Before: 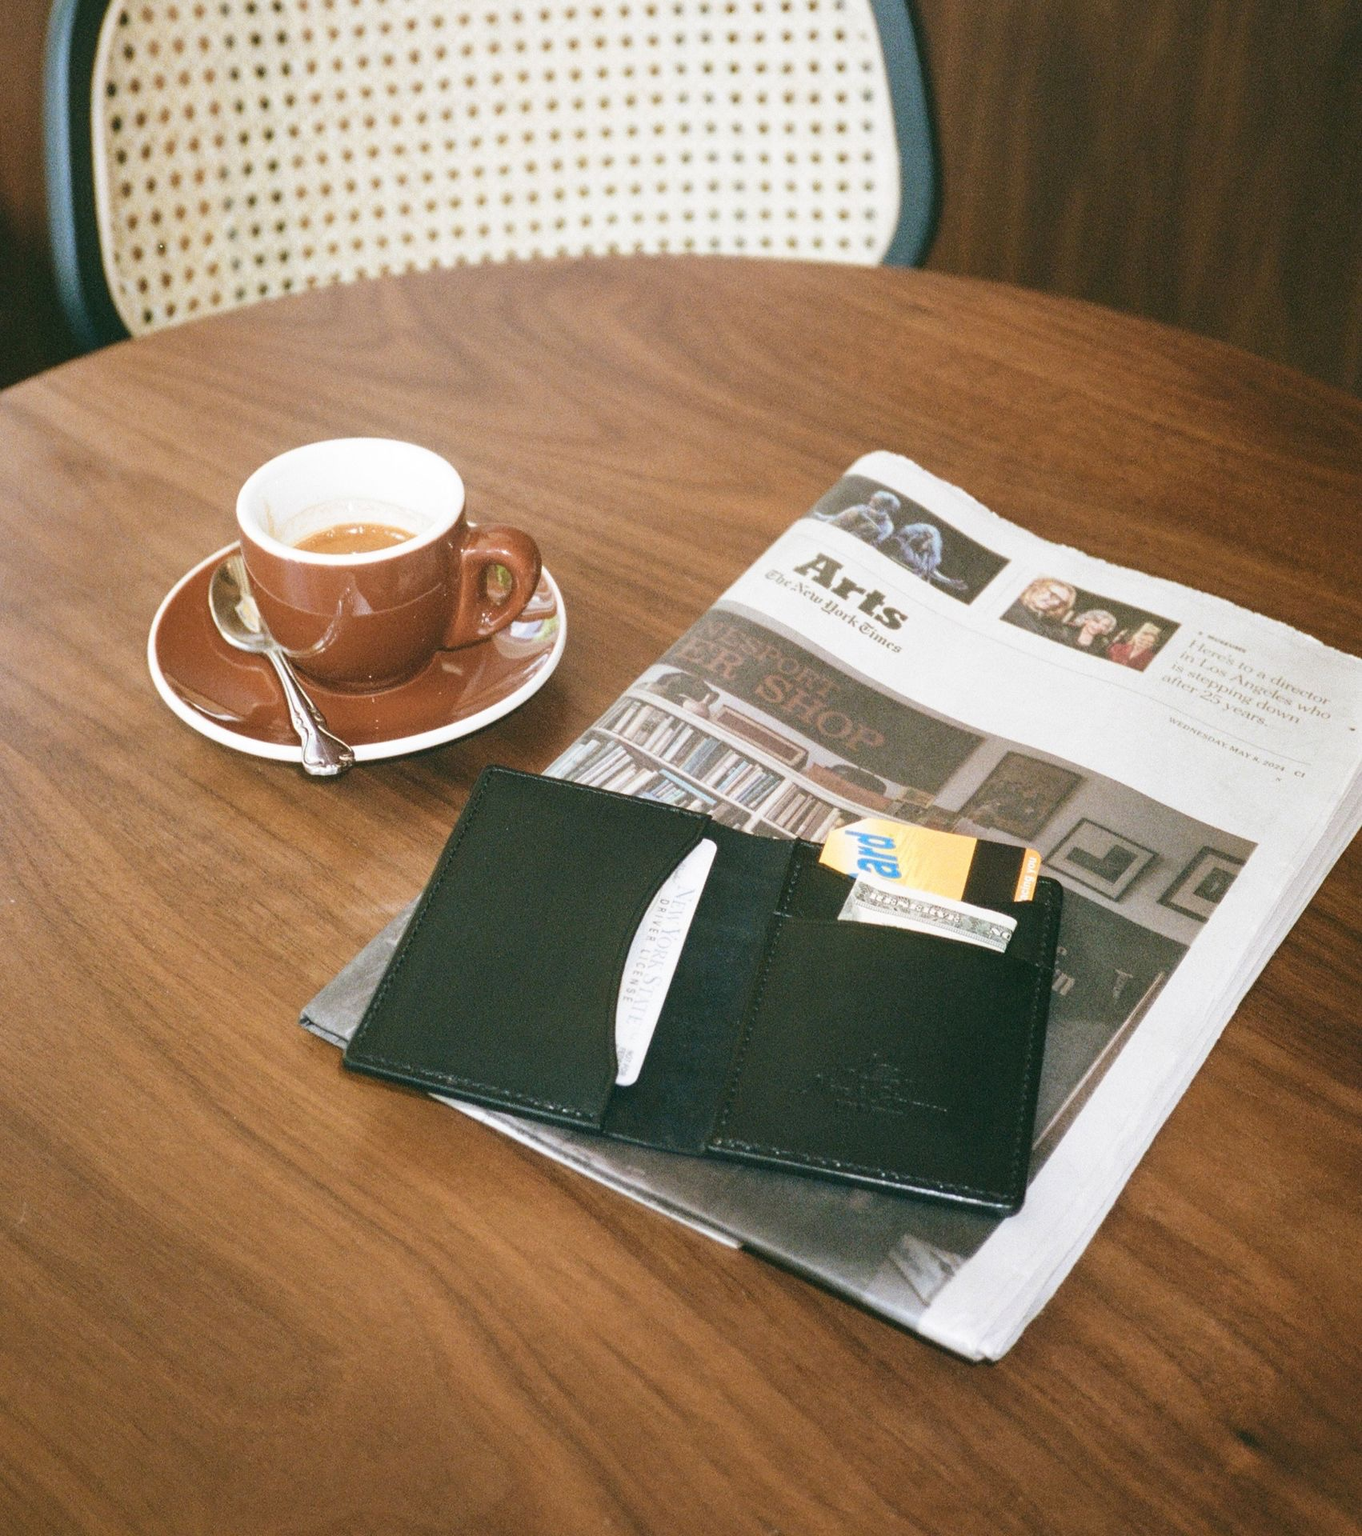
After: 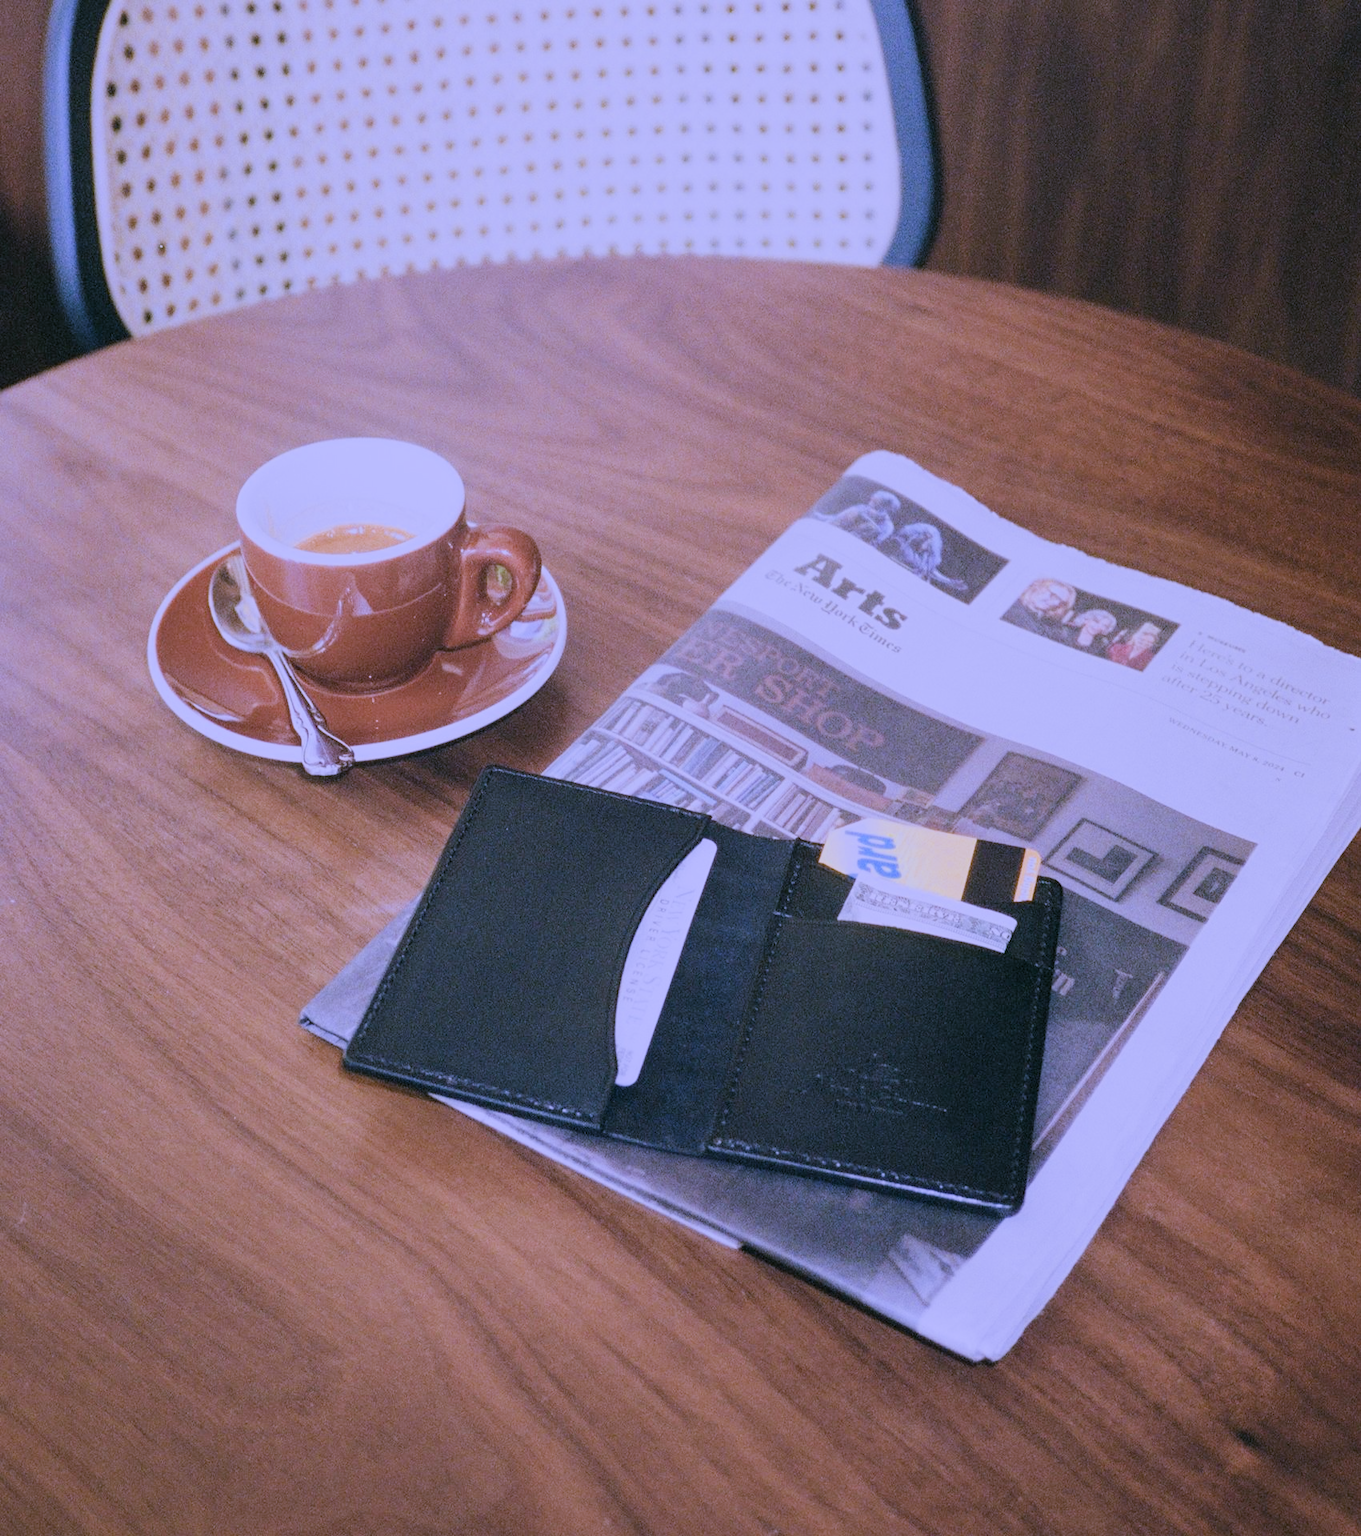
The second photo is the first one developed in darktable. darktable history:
tone equalizer: on, module defaults
sharpen: radius 2.883, amount 0.868, threshold 47.523
filmic rgb: black relative exposure -7.65 EV, white relative exposure 4.56 EV, hardness 3.61
white balance: red 0.98, blue 1.61
